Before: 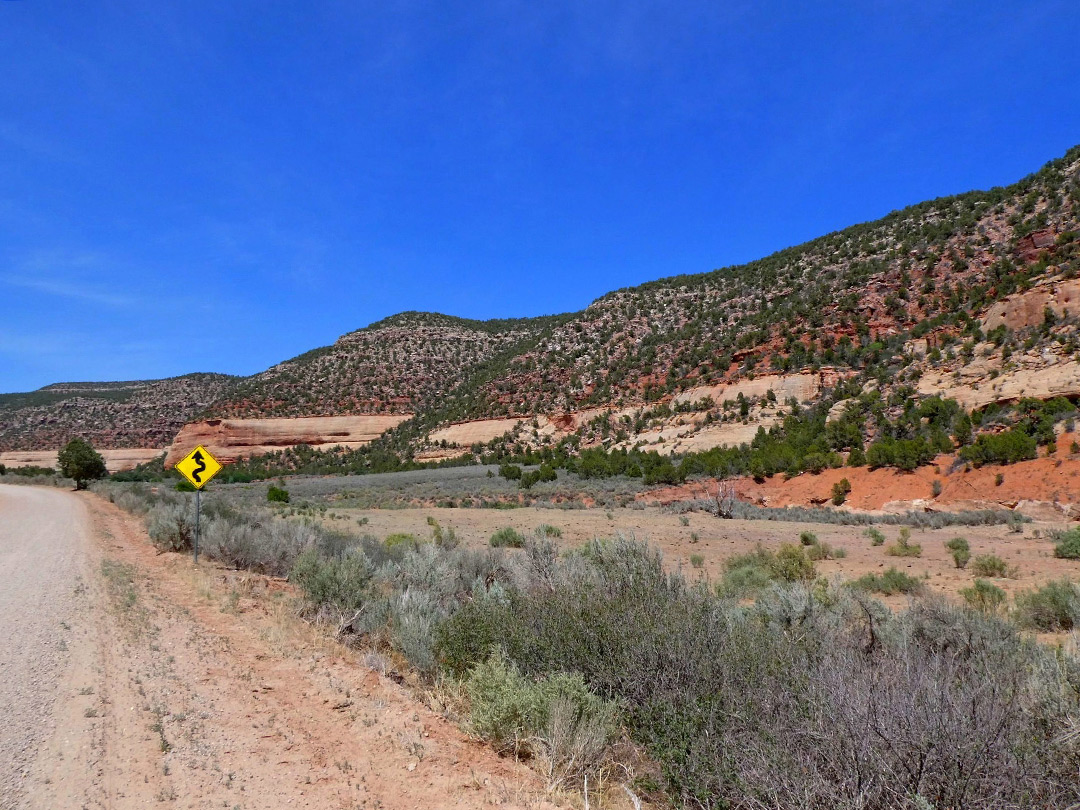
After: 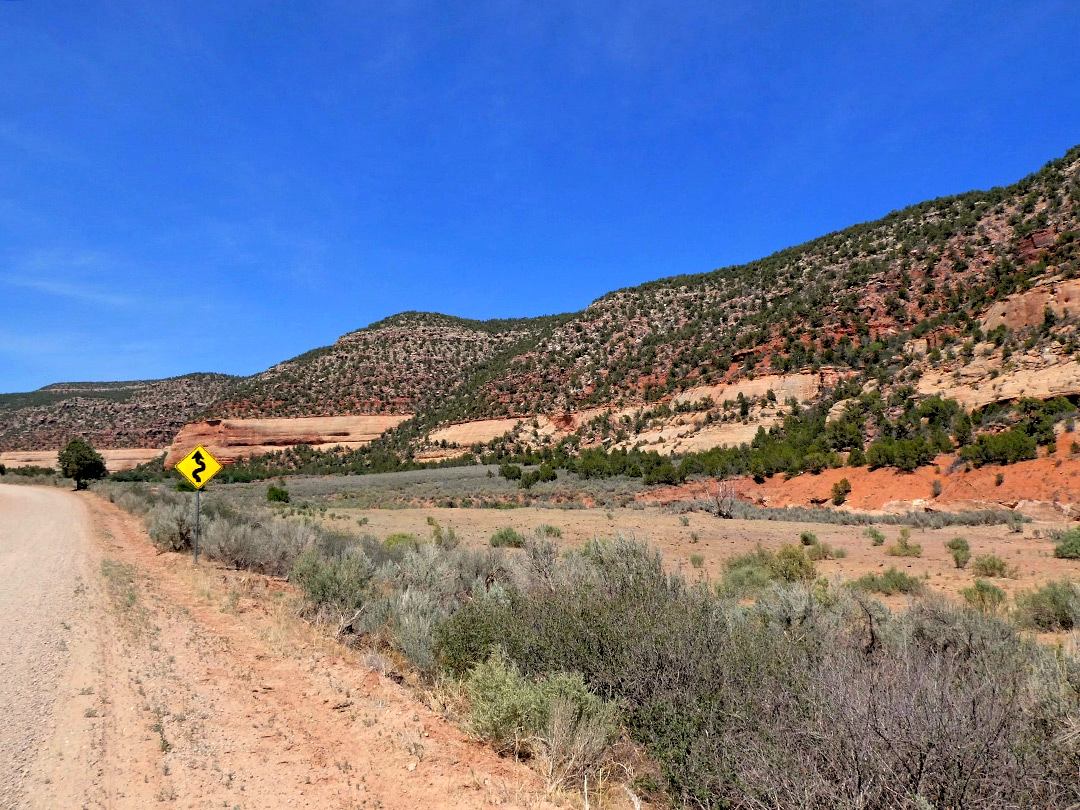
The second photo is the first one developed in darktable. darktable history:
rgb levels: levels [[0.01, 0.419, 0.839], [0, 0.5, 1], [0, 0.5, 1]]
white balance: red 1.045, blue 0.932
